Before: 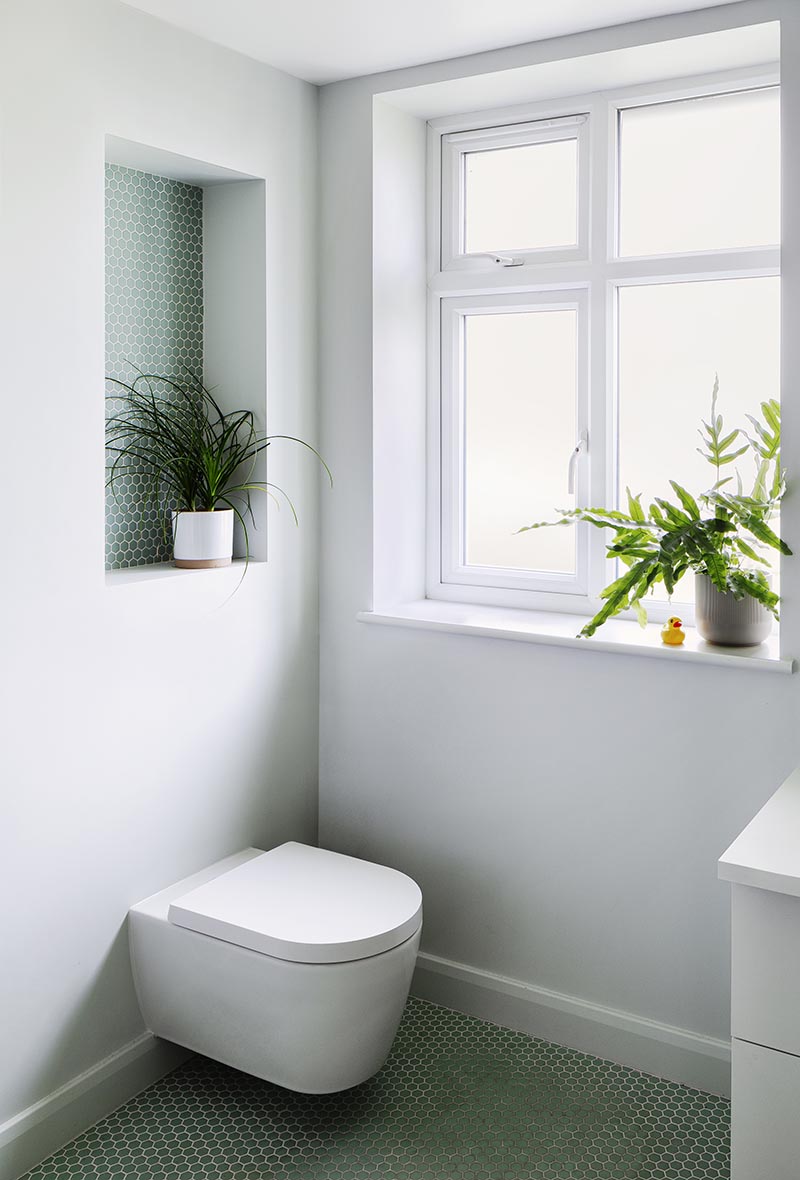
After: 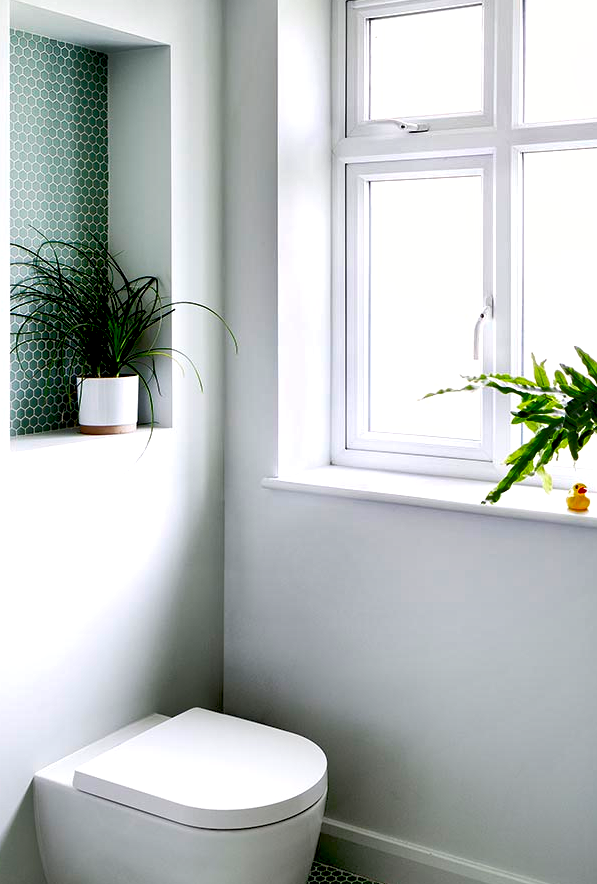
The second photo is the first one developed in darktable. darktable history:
crop and rotate: left 11.913%, top 11.393%, right 13.338%, bottom 13.642%
shadows and highlights: low approximation 0.01, soften with gaussian
exposure: black level correction 0.032, exposure 0.307 EV, compensate highlight preservation false
